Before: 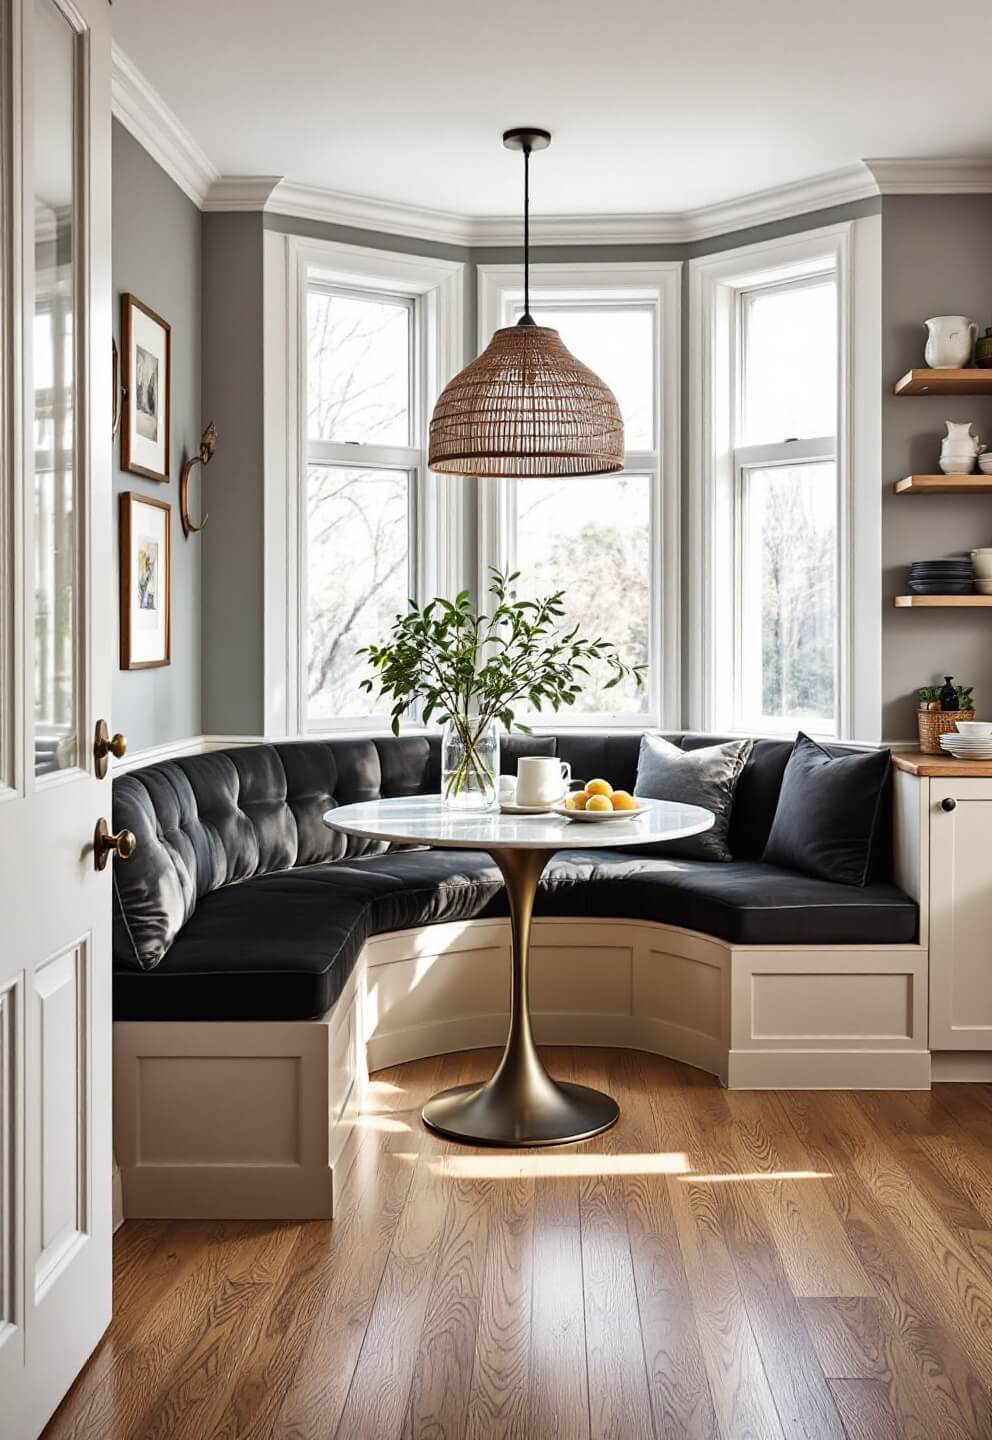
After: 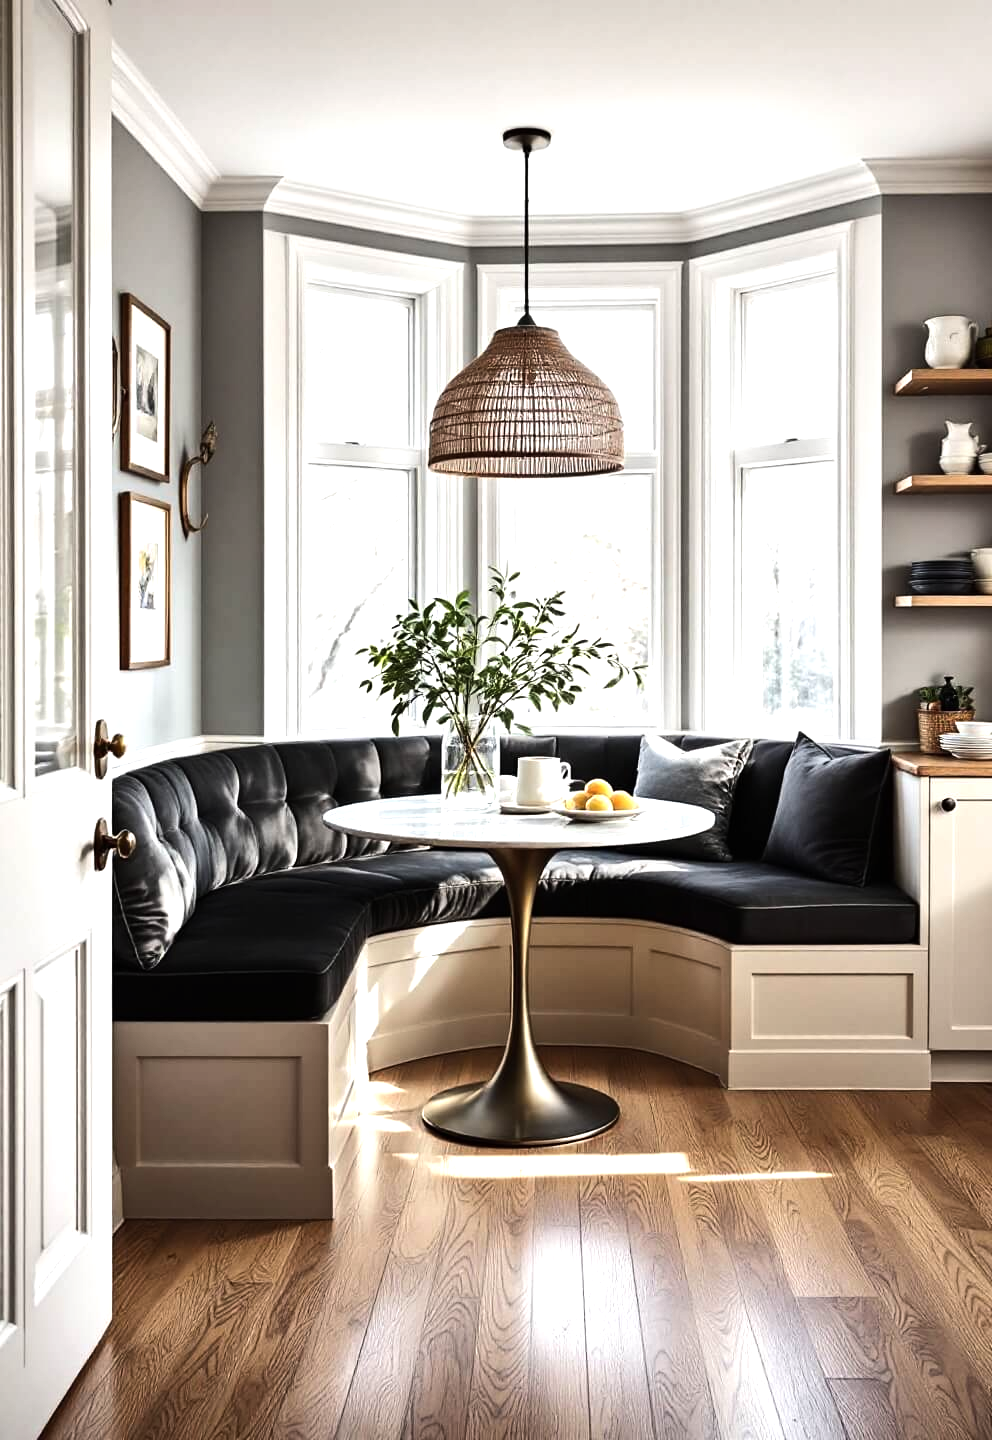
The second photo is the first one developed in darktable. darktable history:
contrast brightness saturation: saturation -0.067
tone equalizer: -8 EV -0.739 EV, -7 EV -0.723 EV, -6 EV -0.571 EV, -5 EV -0.422 EV, -3 EV 0.394 EV, -2 EV 0.6 EV, -1 EV 0.684 EV, +0 EV 0.745 EV, edges refinement/feathering 500, mask exposure compensation -1.57 EV, preserve details no
